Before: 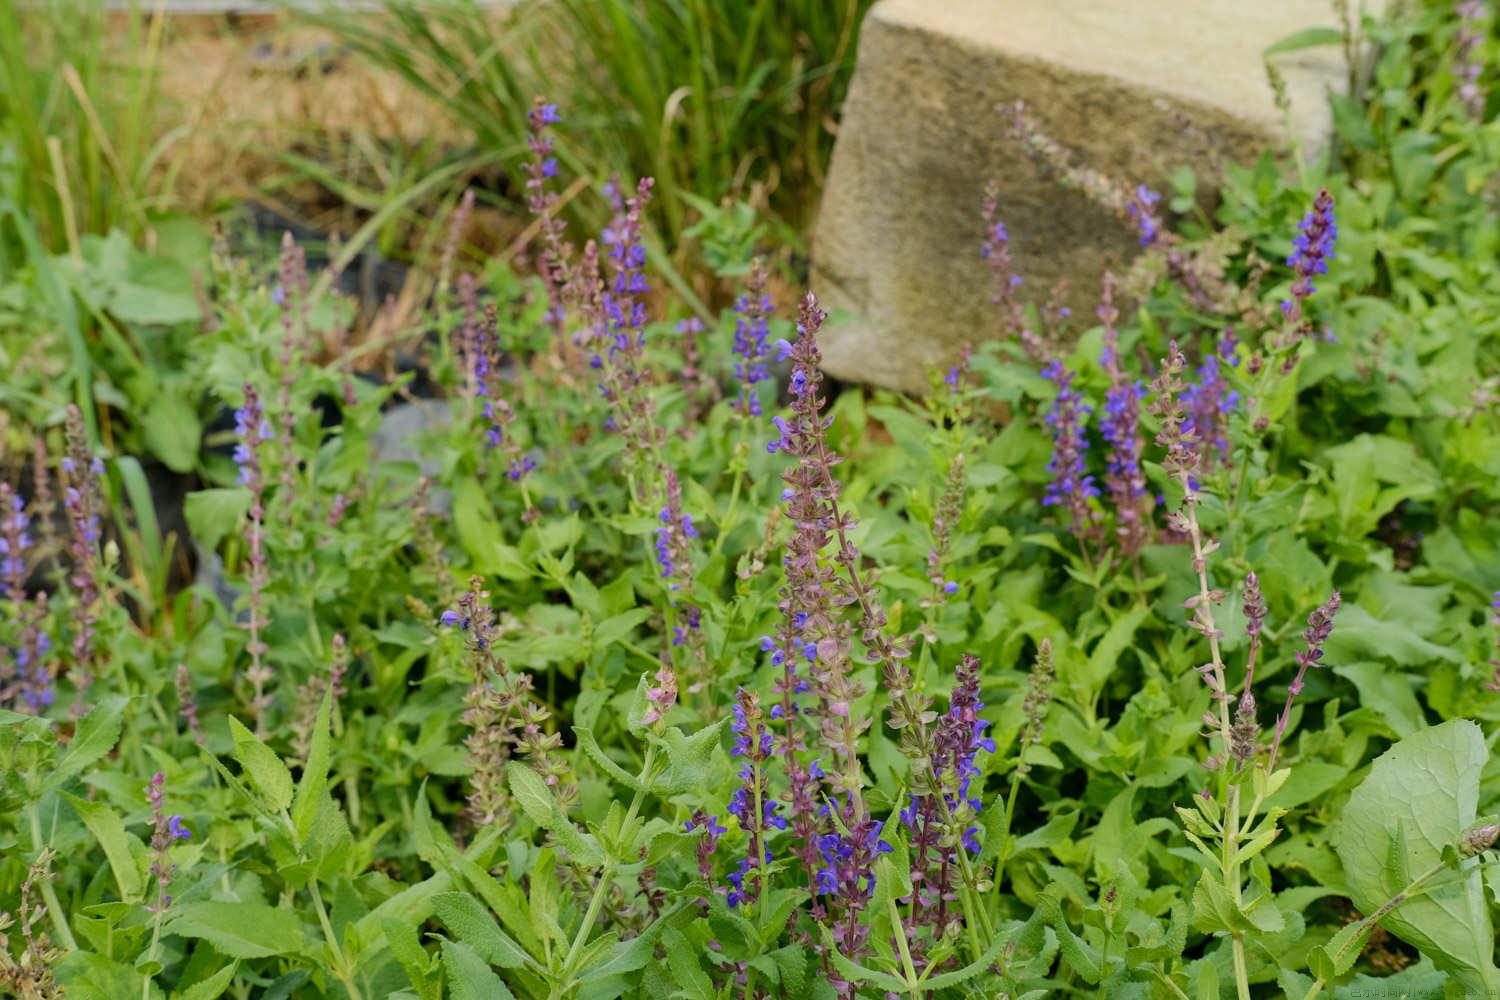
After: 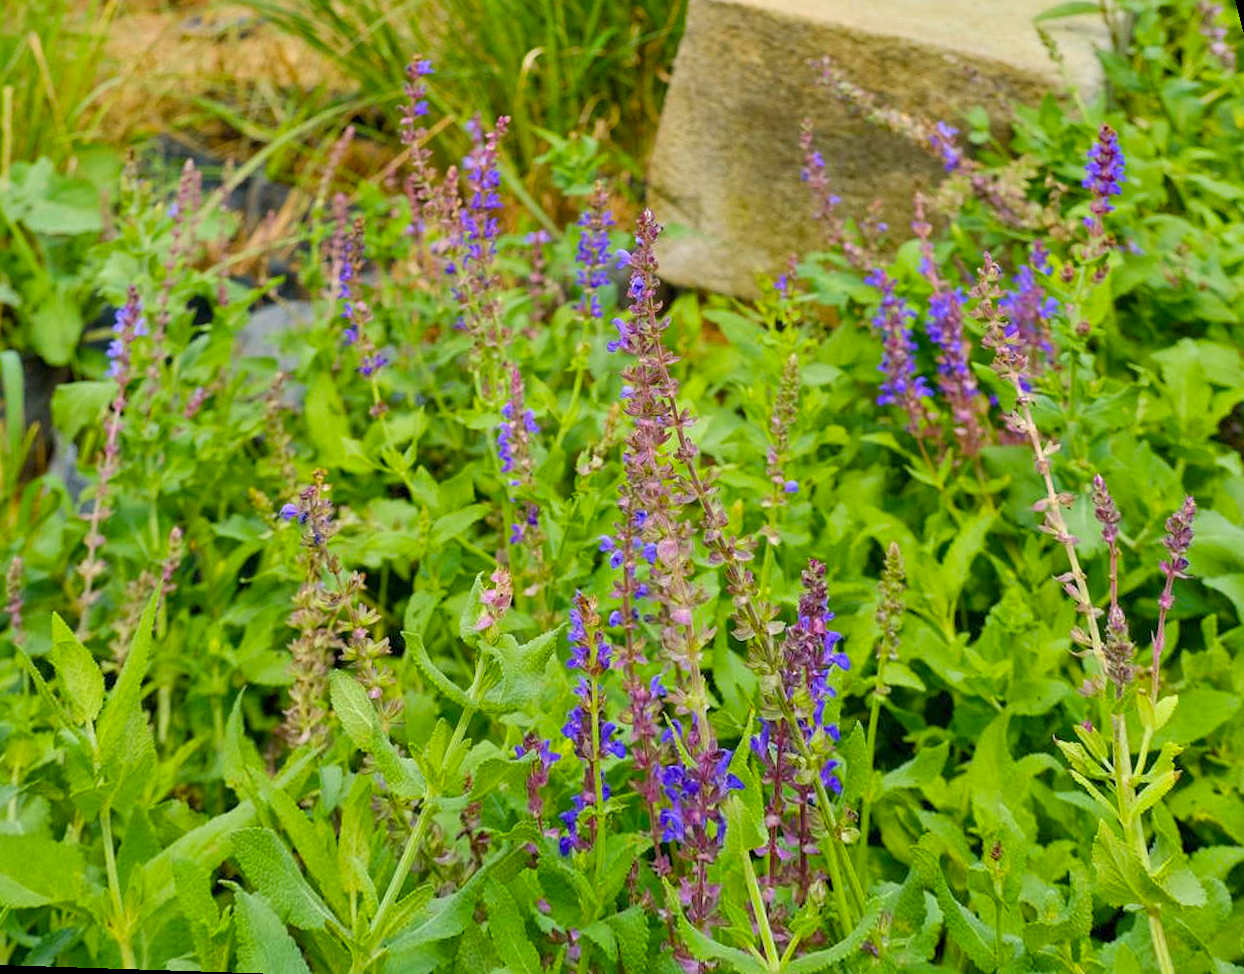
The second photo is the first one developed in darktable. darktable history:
sharpen: amount 0.2
tone equalizer: -8 EV 1 EV, -7 EV 1 EV, -6 EV 1 EV, -5 EV 1 EV, -4 EV 1 EV, -3 EV 0.75 EV, -2 EV 0.5 EV, -1 EV 0.25 EV
rotate and perspective: rotation 0.72°, lens shift (vertical) -0.352, lens shift (horizontal) -0.051, crop left 0.152, crop right 0.859, crop top 0.019, crop bottom 0.964
color balance rgb: perceptual saturation grading › global saturation 20%, global vibrance 20%
